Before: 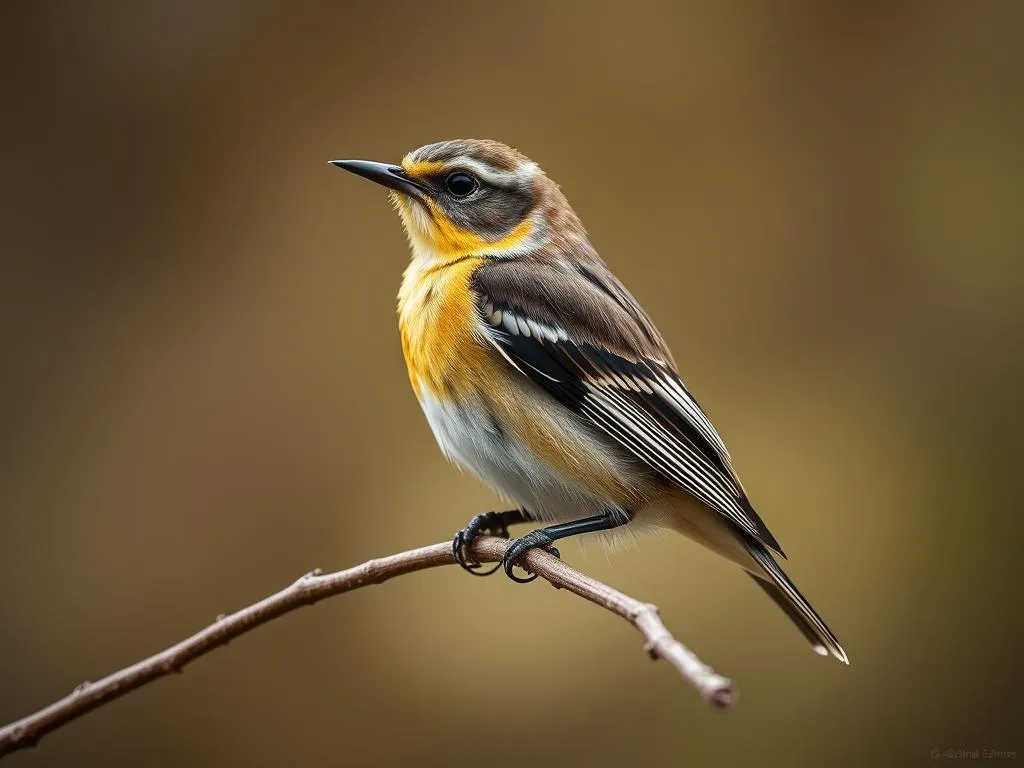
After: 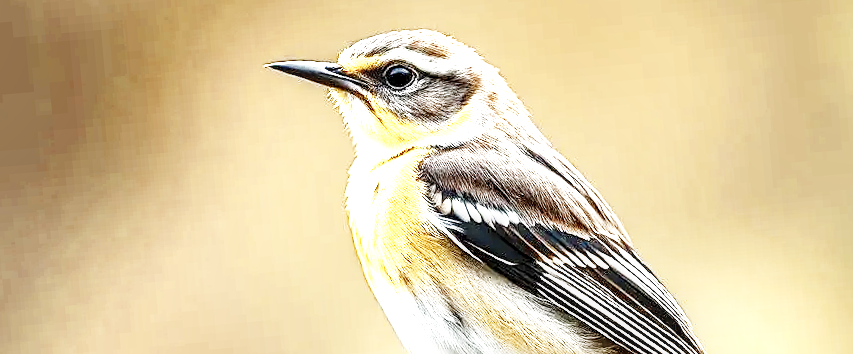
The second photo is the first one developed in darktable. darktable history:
rotate and perspective: rotation -4.98°, automatic cropping off
exposure: black level correction 0, exposure 1.5 EV, compensate exposure bias true, compensate highlight preservation false
white balance: emerald 1
crop: left 7.036%, top 18.398%, right 14.379%, bottom 40.043%
sharpen: on, module defaults
base curve: curves: ch0 [(0, 0.003) (0.001, 0.002) (0.006, 0.004) (0.02, 0.022) (0.048, 0.086) (0.094, 0.234) (0.162, 0.431) (0.258, 0.629) (0.385, 0.8) (0.548, 0.918) (0.751, 0.988) (1, 1)], preserve colors none
local contrast: detail 160%
color zones: curves: ch0 [(0, 0.5) (0.125, 0.4) (0.25, 0.5) (0.375, 0.4) (0.5, 0.4) (0.625, 0.35) (0.75, 0.35) (0.875, 0.5)]; ch1 [(0, 0.35) (0.125, 0.45) (0.25, 0.35) (0.375, 0.35) (0.5, 0.35) (0.625, 0.35) (0.75, 0.45) (0.875, 0.35)]; ch2 [(0, 0.6) (0.125, 0.5) (0.25, 0.5) (0.375, 0.6) (0.5, 0.6) (0.625, 0.5) (0.75, 0.5) (0.875, 0.5)]
